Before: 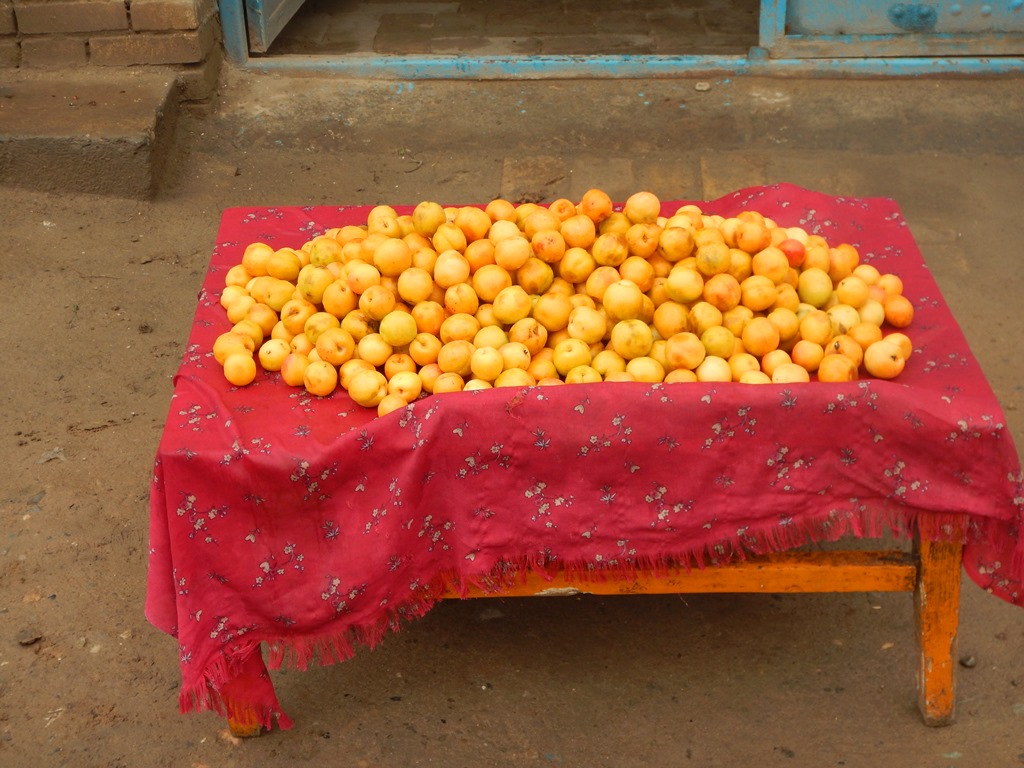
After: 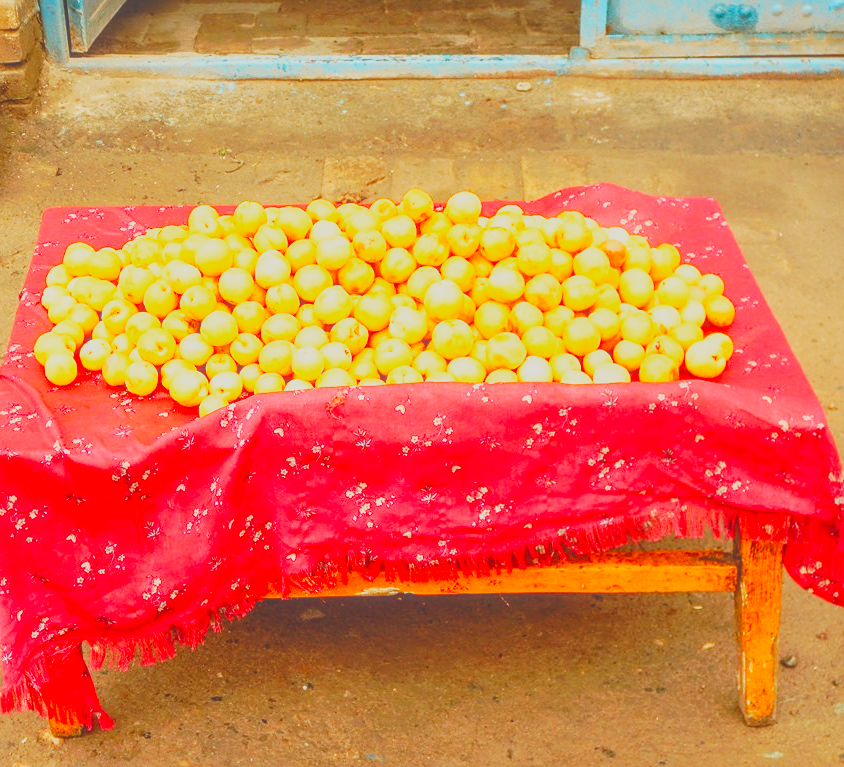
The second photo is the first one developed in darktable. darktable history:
exposure: black level correction 0.003, exposure 0.38 EV, compensate highlight preservation false
local contrast: highlights 72%, shadows 10%, midtone range 0.195
sharpen: radius 1.897, amount 0.39, threshold 1.224
crop: left 17.5%, bottom 0.049%
shadows and highlights: shadows -1.49, highlights 38.46
contrast brightness saturation: contrast -0.273
color zones: curves: ch1 [(0, 0.513) (0.143, 0.524) (0.286, 0.511) (0.429, 0.506) (0.571, 0.503) (0.714, 0.503) (0.857, 0.508) (1, 0.513)]
base curve: curves: ch0 [(0, 0) (0.007, 0.004) (0.027, 0.03) (0.046, 0.07) (0.207, 0.54) (0.442, 0.872) (0.673, 0.972) (1, 1)], preserve colors none
